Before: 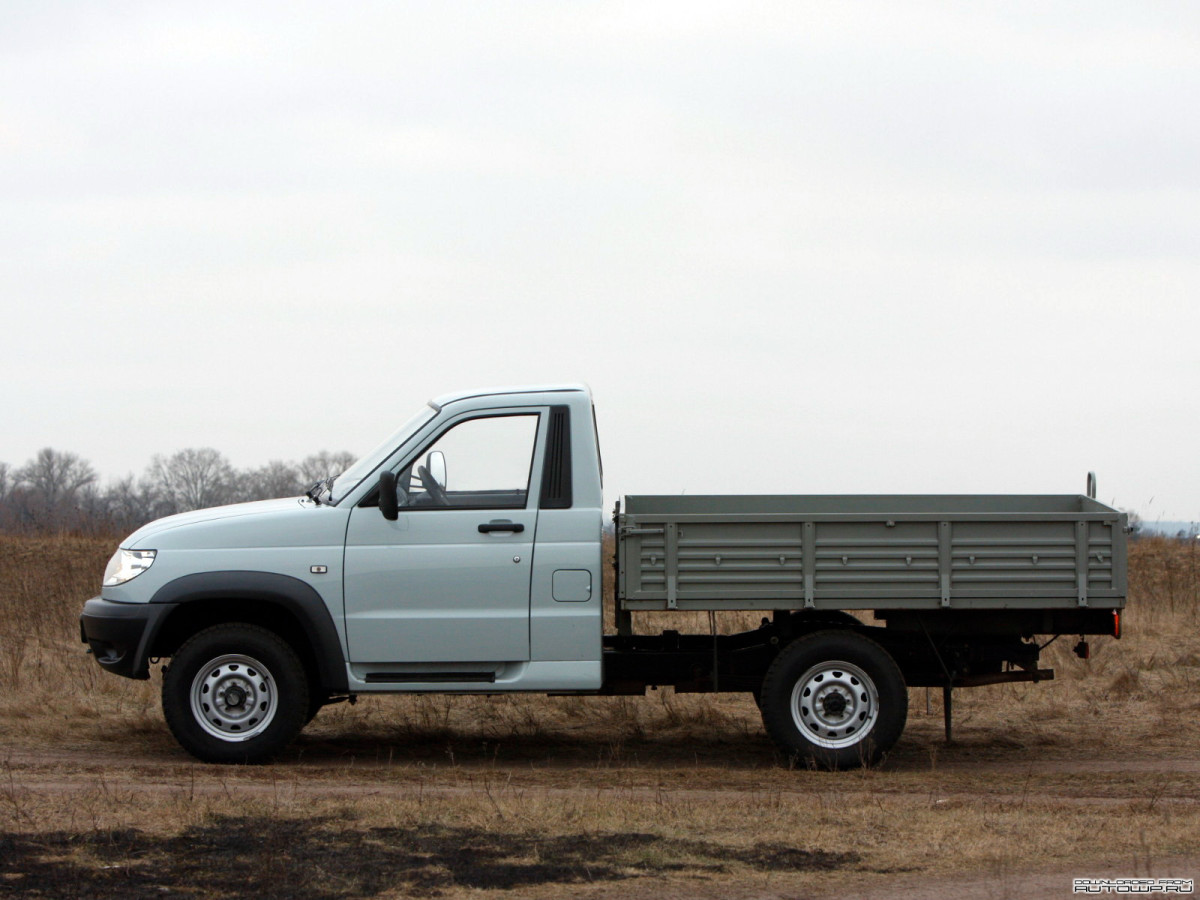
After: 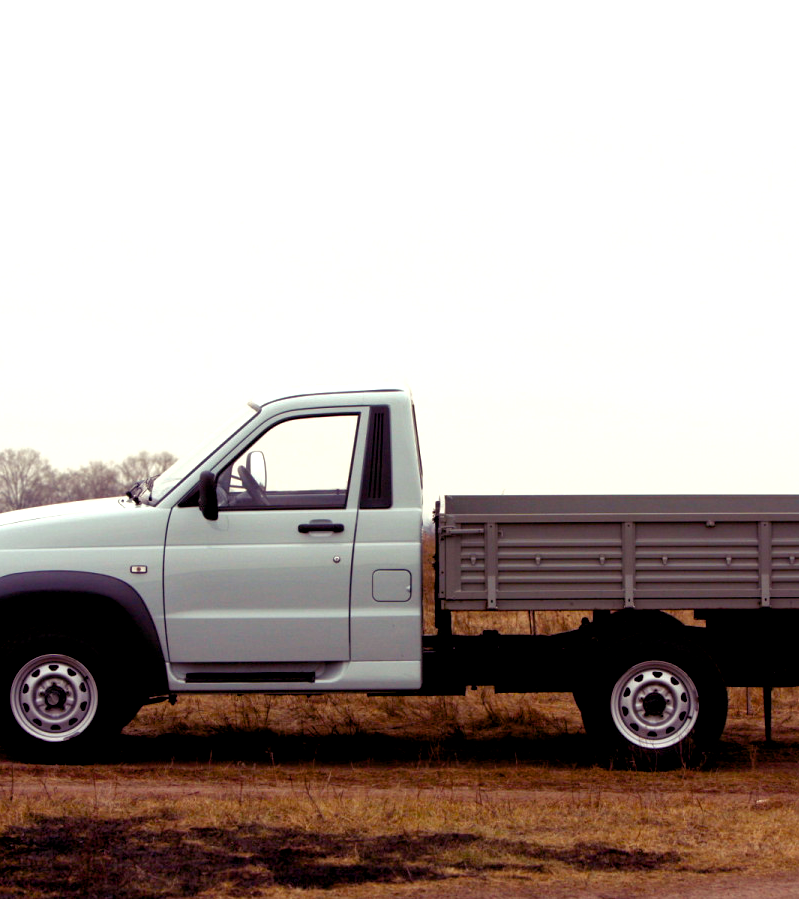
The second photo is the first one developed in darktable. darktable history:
color balance rgb: shadows lift › luminance -21.66%, shadows lift › chroma 8.98%, shadows lift › hue 283.37°, power › chroma 1.55%, power › hue 25.59°, highlights gain › luminance 6.08%, highlights gain › chroma 2.55%, highlights gain › hue 90°, global offset › luminance -0.87%, perceptual saturation grading › global saturation 27.49%, perceptual saturation grading › highlights -28.39%, perceptual saturation grading › mid-tones 15.22%, perceptual saturation grading › shadows 33.98%, perceptual brilliance grading › highlights 10%, perceptual brilliance grading › mid-tones 5%
shadows and highlights: shadows 25, highlights -25
crop and rotate: left 15.055%, right 18.278%
